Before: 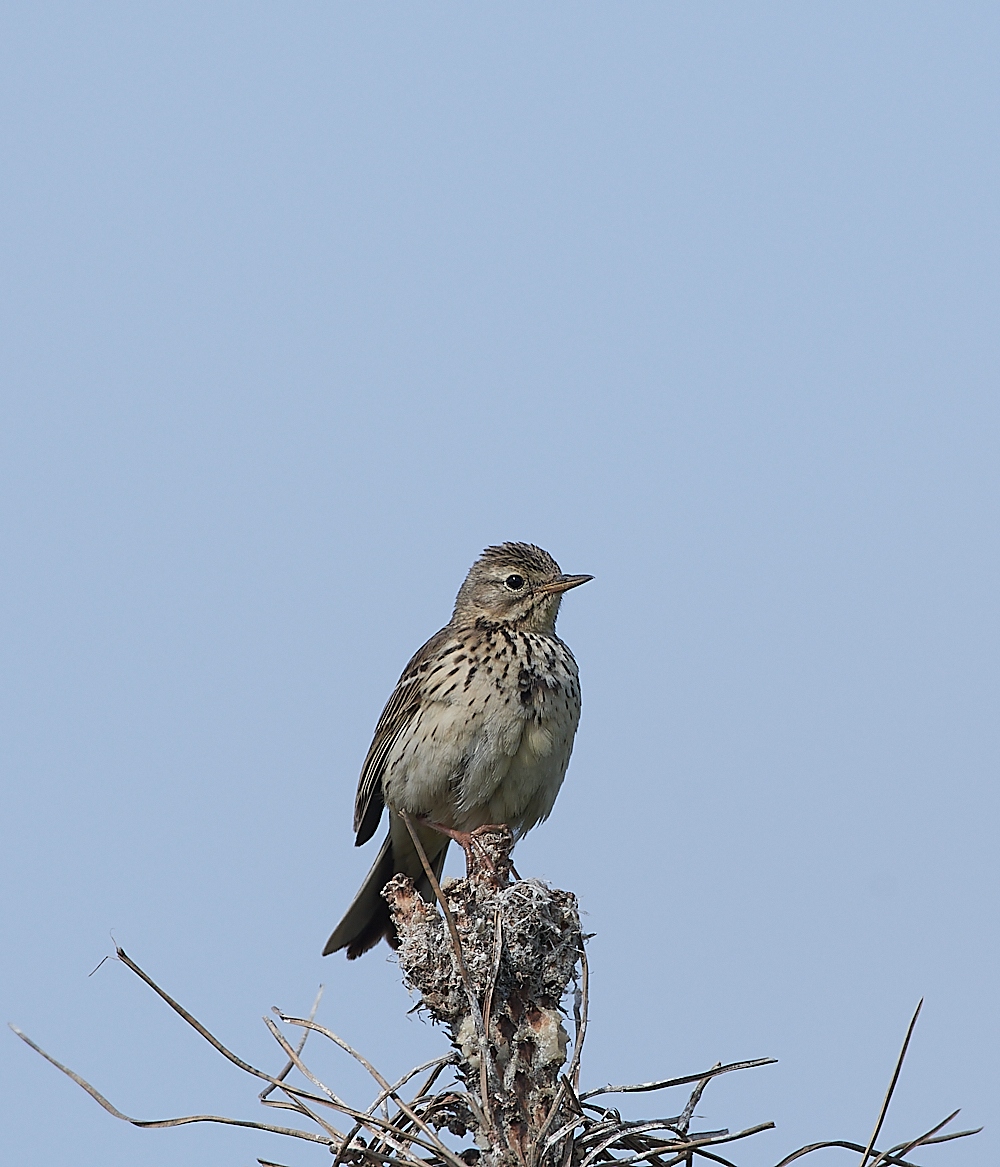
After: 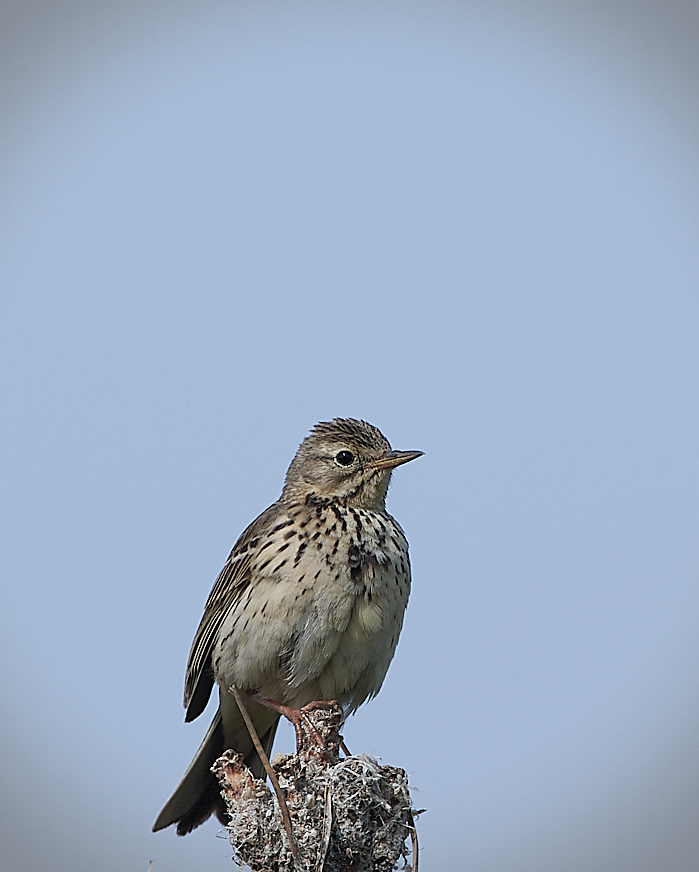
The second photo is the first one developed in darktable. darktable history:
vignetting: dithering 8-bit output, unbound false
crop and rotate: left 17.046%, top 10.659%, right 12.989%, bottom 14.553%
